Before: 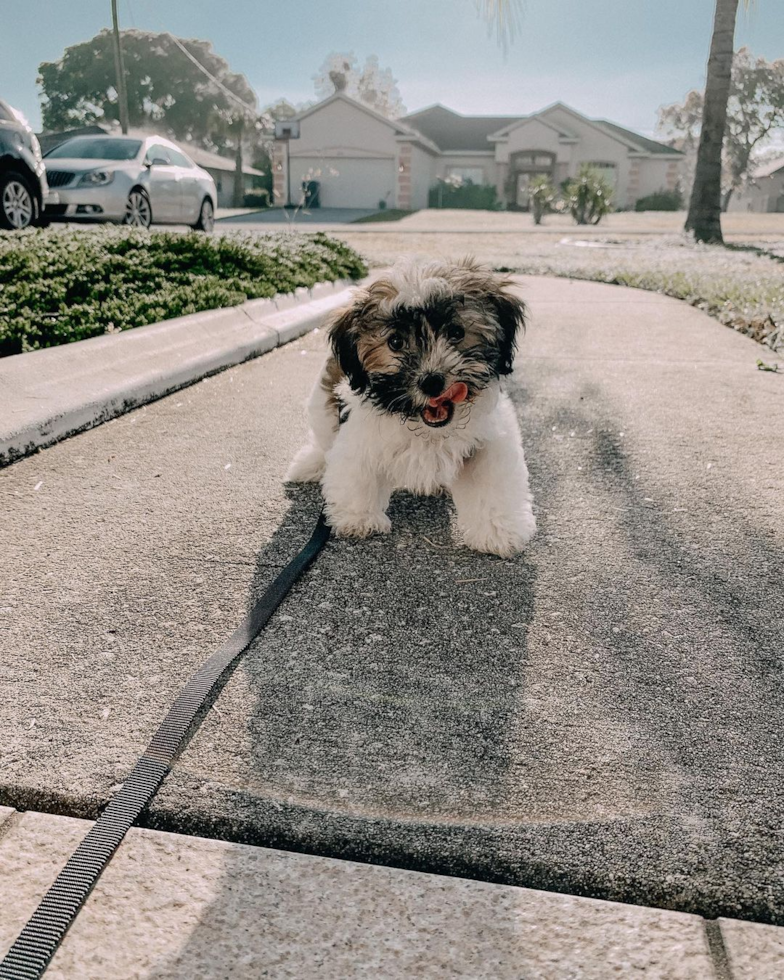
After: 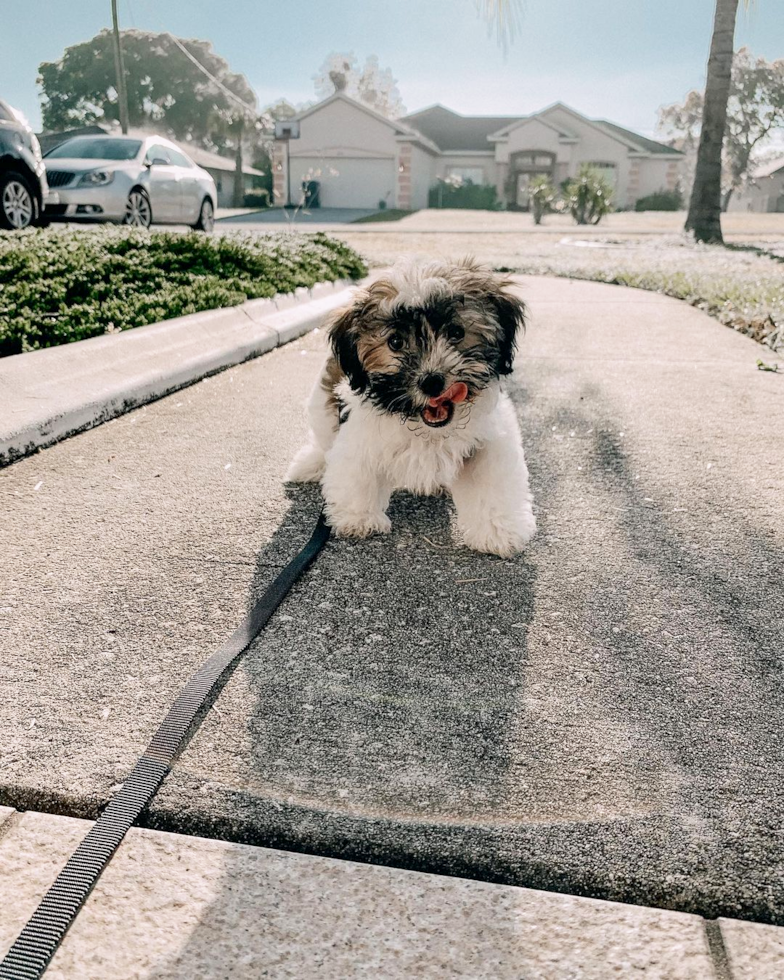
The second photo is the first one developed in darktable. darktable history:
tone equalizer: edges refinement/feathering 500, mask exposure compensation -1.26 EV, preserve details no
exposure: black level correction 0.001, compensate highlight preservation false
base curve: curves: ch0 [(0, 0) (0.666, 0.806) (1, 1)], preserve colors none
